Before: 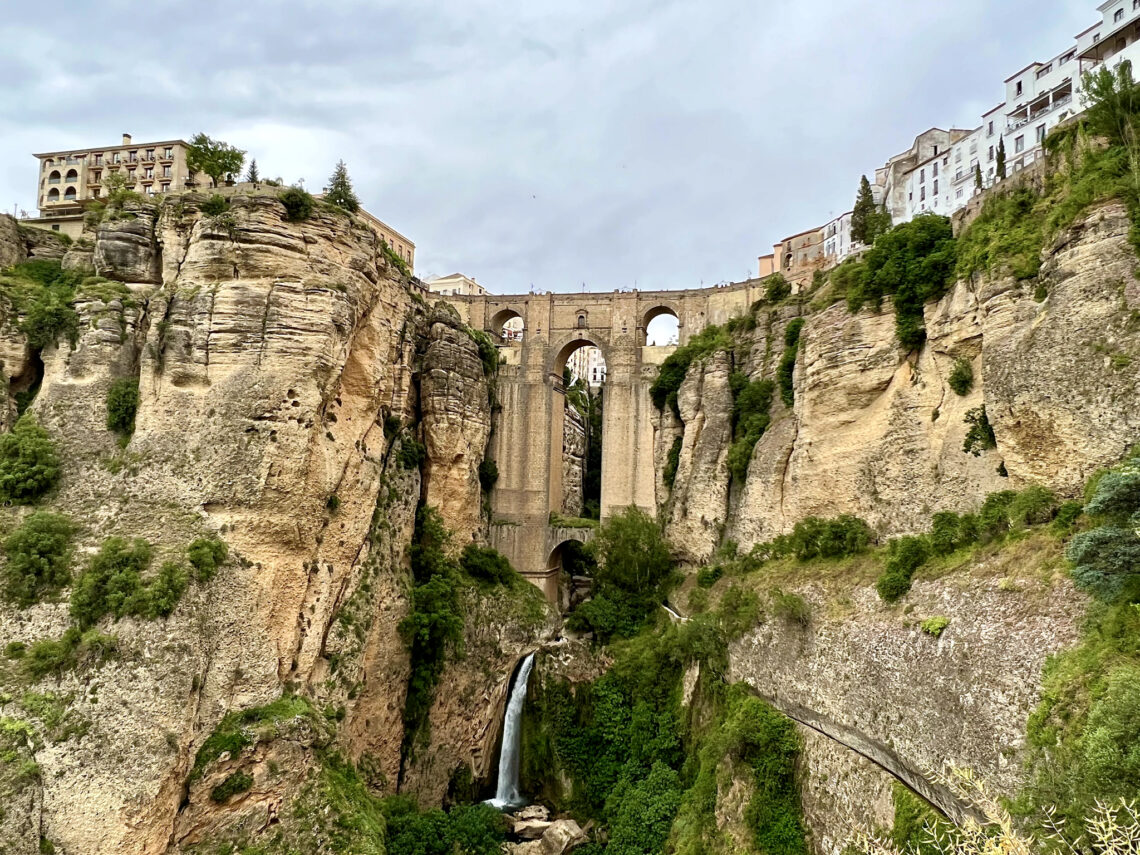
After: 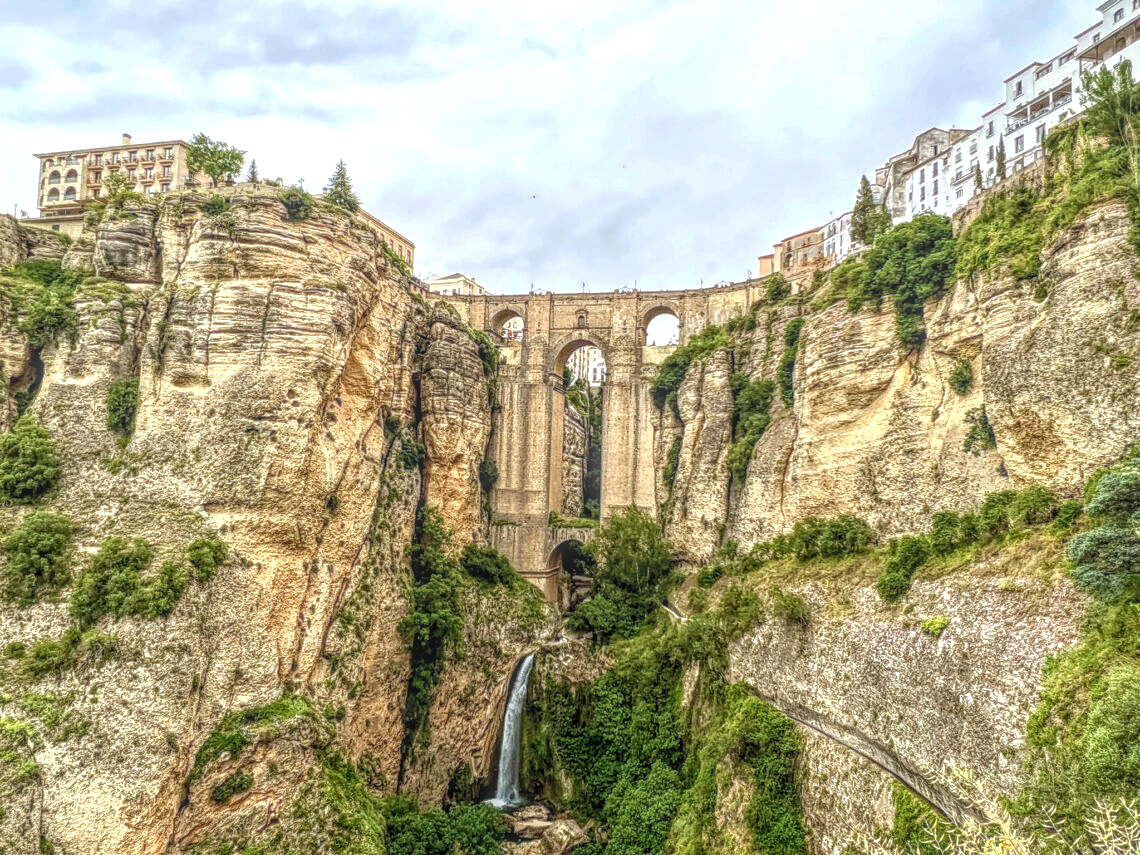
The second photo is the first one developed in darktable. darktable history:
local contrast: highlights 0%, shadows 0%, detail 200%, midtone range 0.25
exposure: black level correction 0, exposure 0.5 EV, compensate exposure bias true, compensate highlight preservation false
